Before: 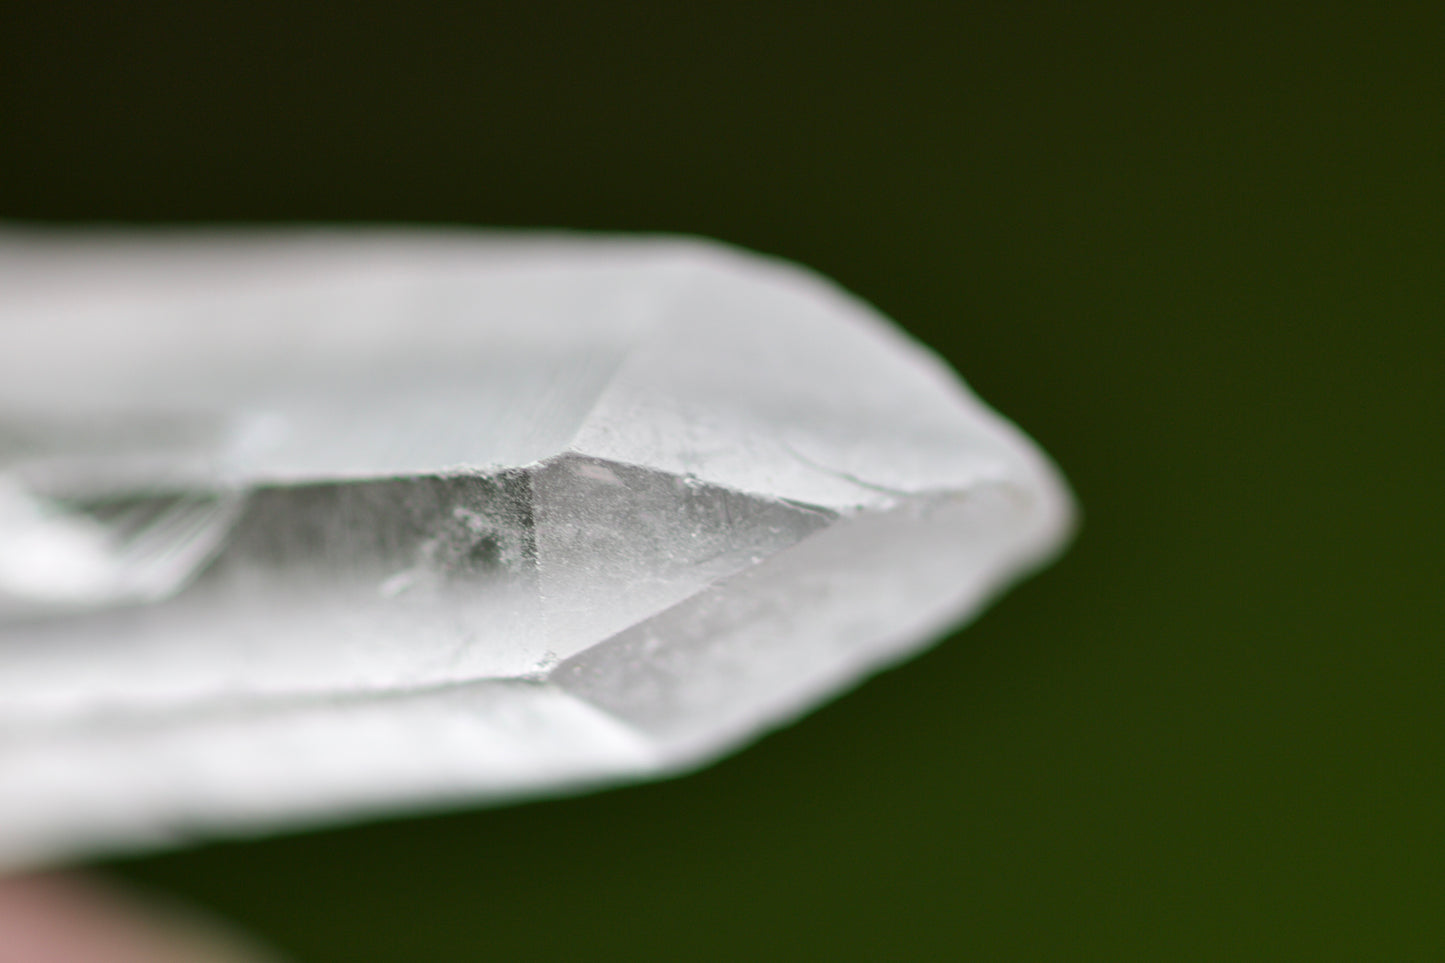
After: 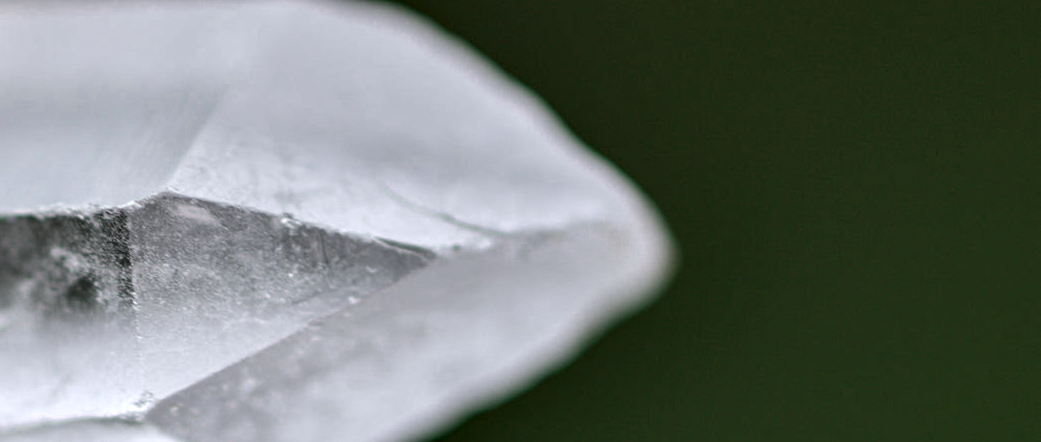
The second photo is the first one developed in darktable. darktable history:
crop and rotate: left 27.938%, top 27.046%, bottom 27.046%
white balance: red 0.984, blue 1.059
color zones: curves: ch0 [(0, 0.5) (0.125, 0.4) (0.25, 0.5) (0.375, 0.4) (0.5, 0.4) (0.625, 0.35) (0.75, 0.35) (0.875, 0.5)]; ch1 [(0, 0.35) (0.125, 0.45) (0.25, 0.35) (0.375, 0.35) (0.5, 0.35) (0.625, 0.35) (0.75, 0.45) (0.875, 0.35)]; ch2 [(0, 0.6) (0.125, 0.5) (0.25, 0.5) (0.375, 0.6) (0.5, 0.6) (0.625, 0.5) (0.75, 0.5) (0.875, 0.5)]
local contrast: highlights 60%, shadows 60%, detail 160%
